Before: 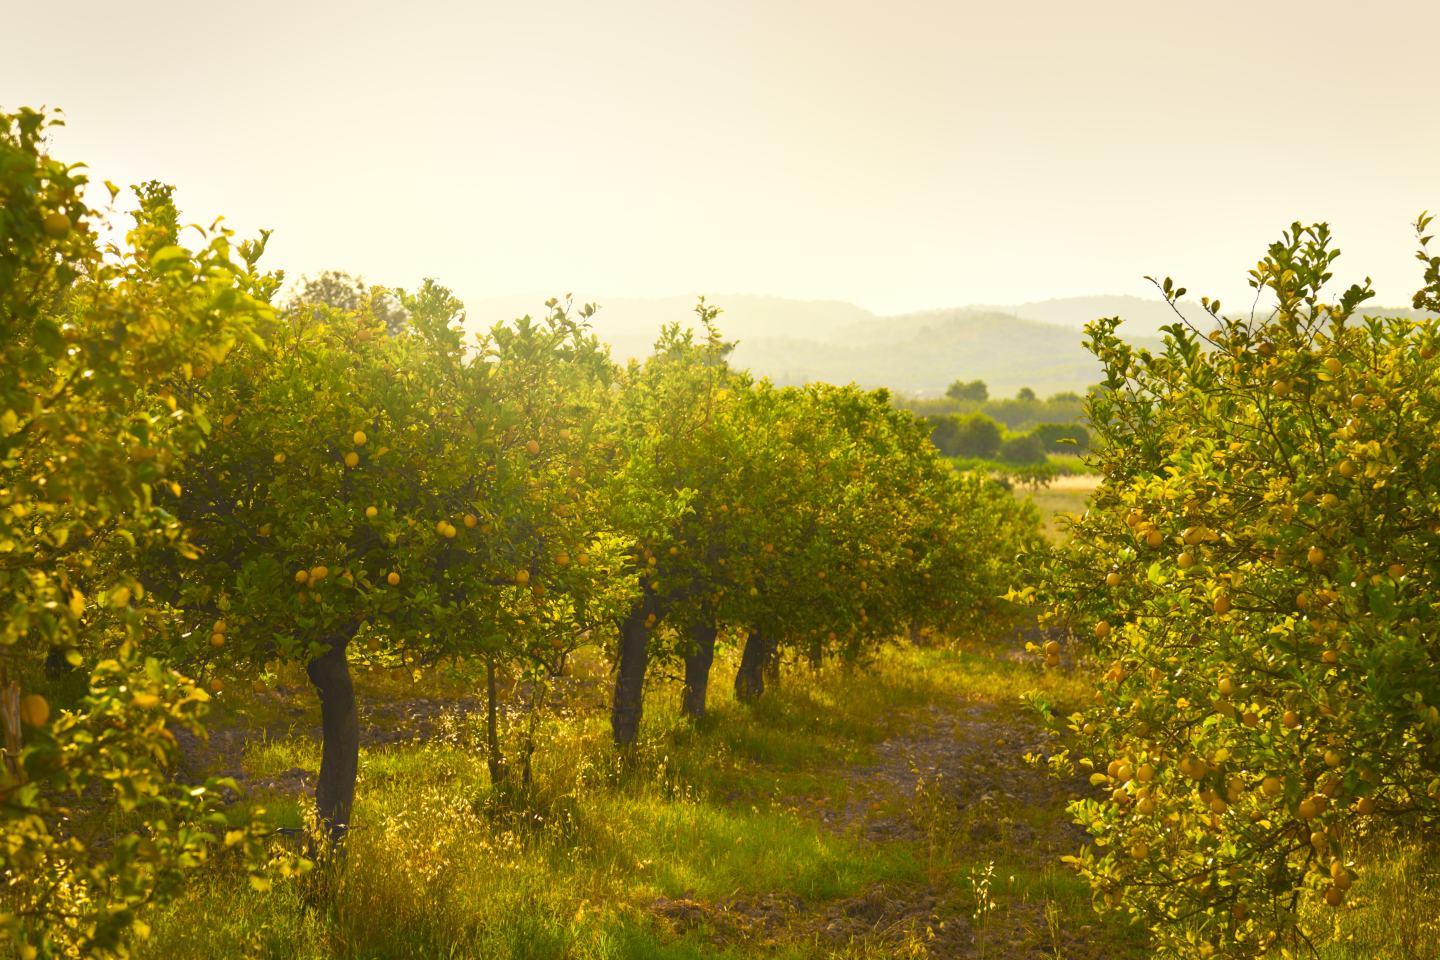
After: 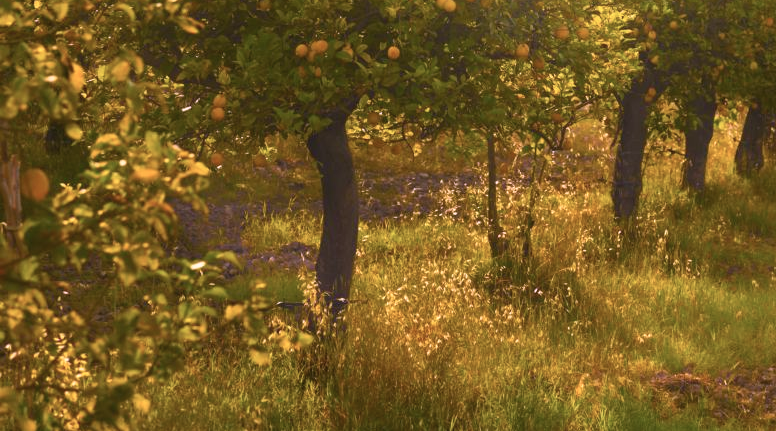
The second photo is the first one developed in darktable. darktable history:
crop and rotate: top 54.886%, right 46.106%, bottom 0.202%
color correction: highlights a* 15.33, highlights b* -20.35
